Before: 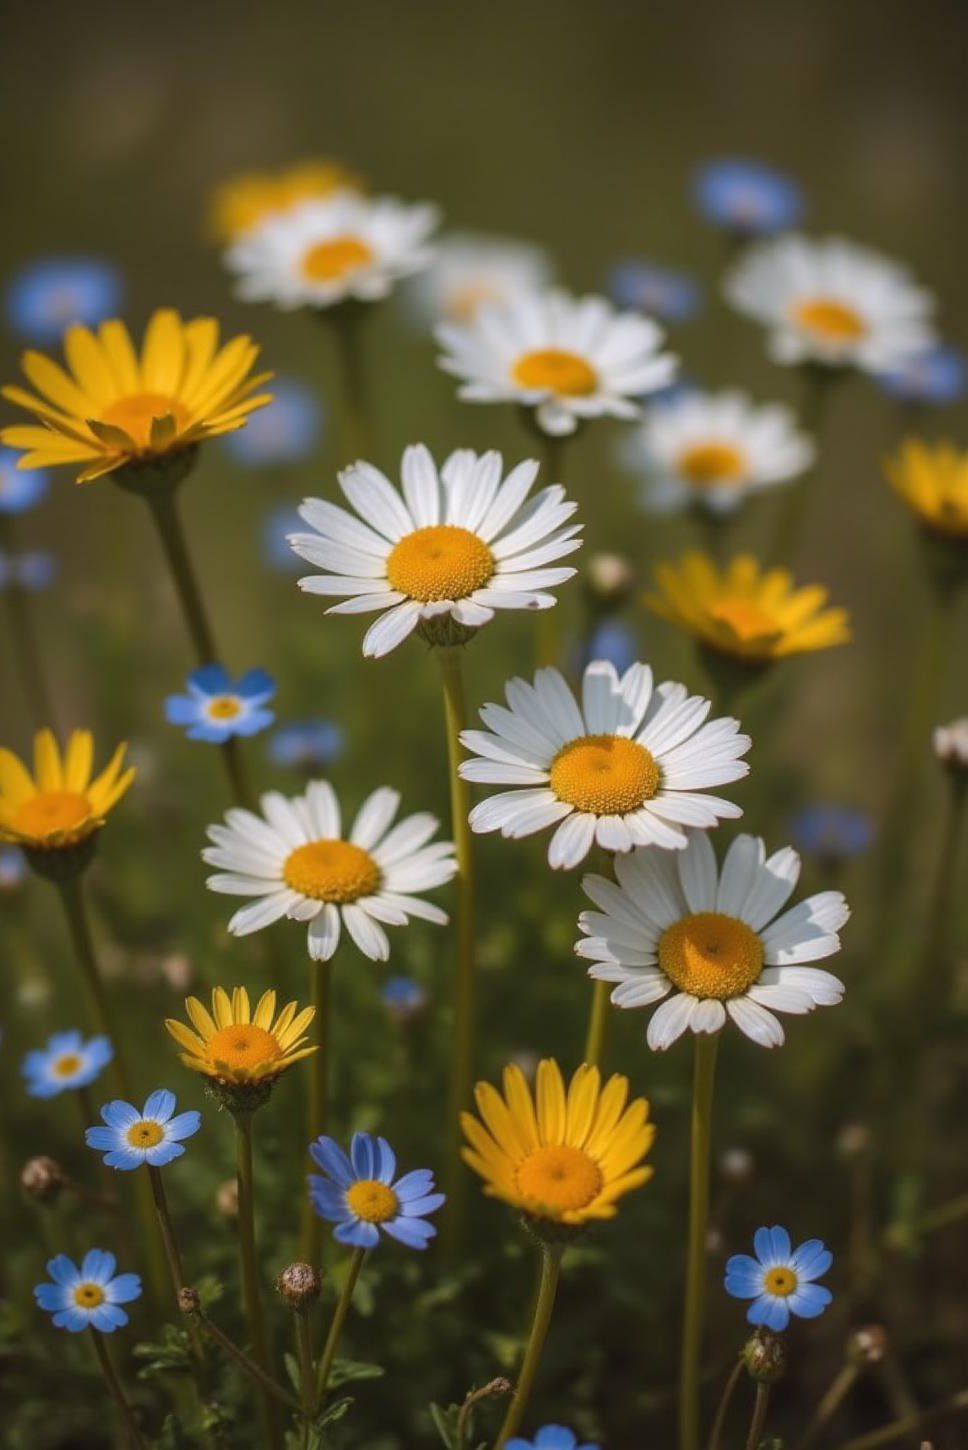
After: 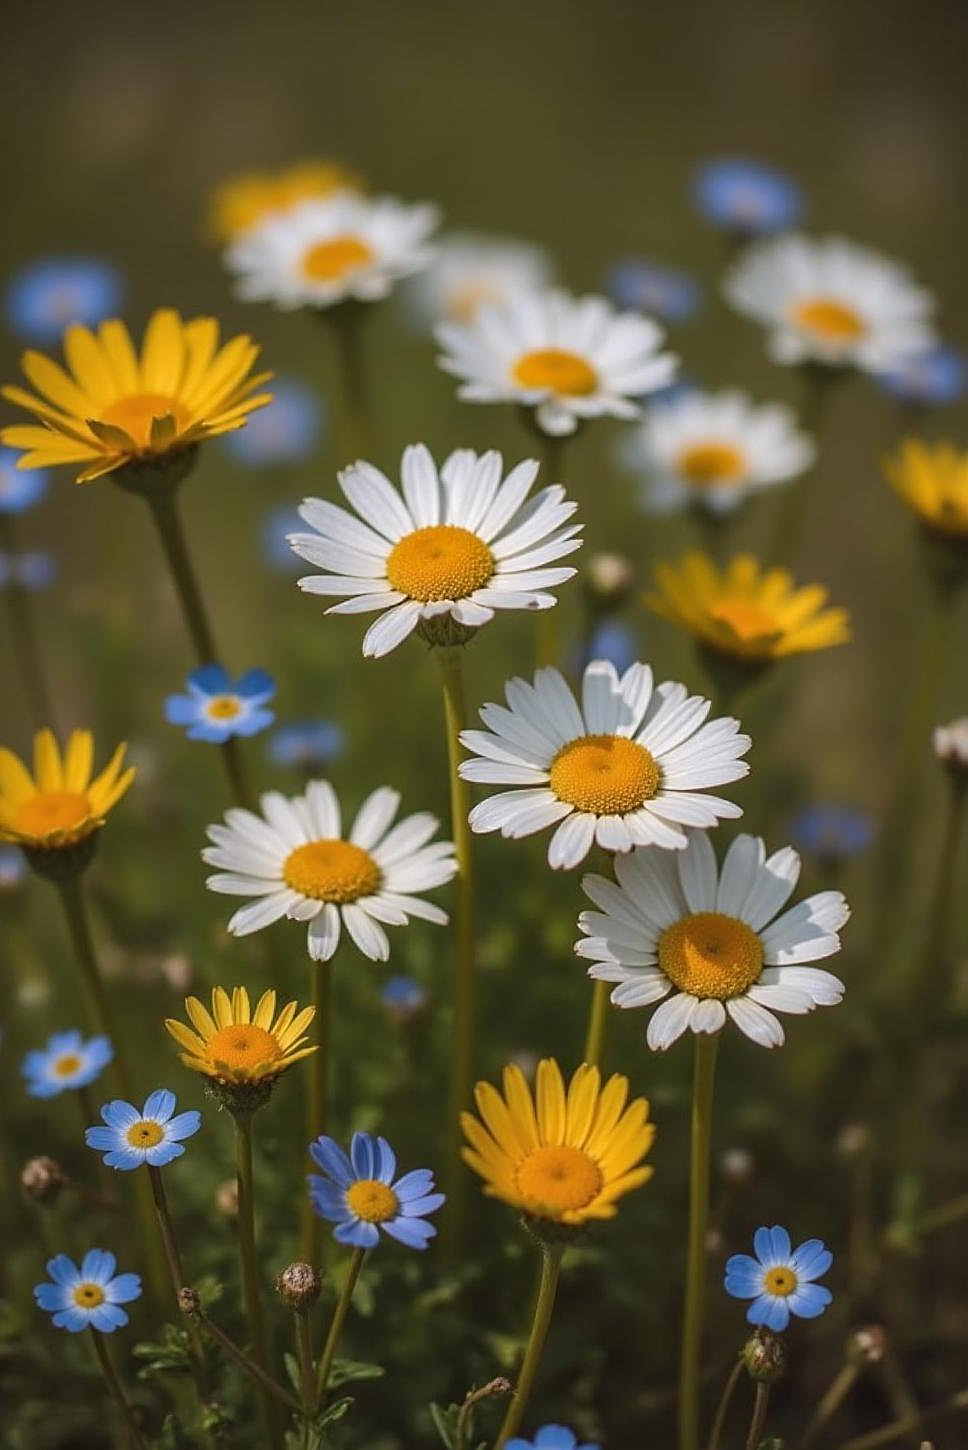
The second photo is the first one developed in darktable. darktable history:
sharpen: on, module defaults
shadows and highlights: shadows 20.95, highlights -81.76, soften with gaussian
exposure: compensate highlight preservation false
